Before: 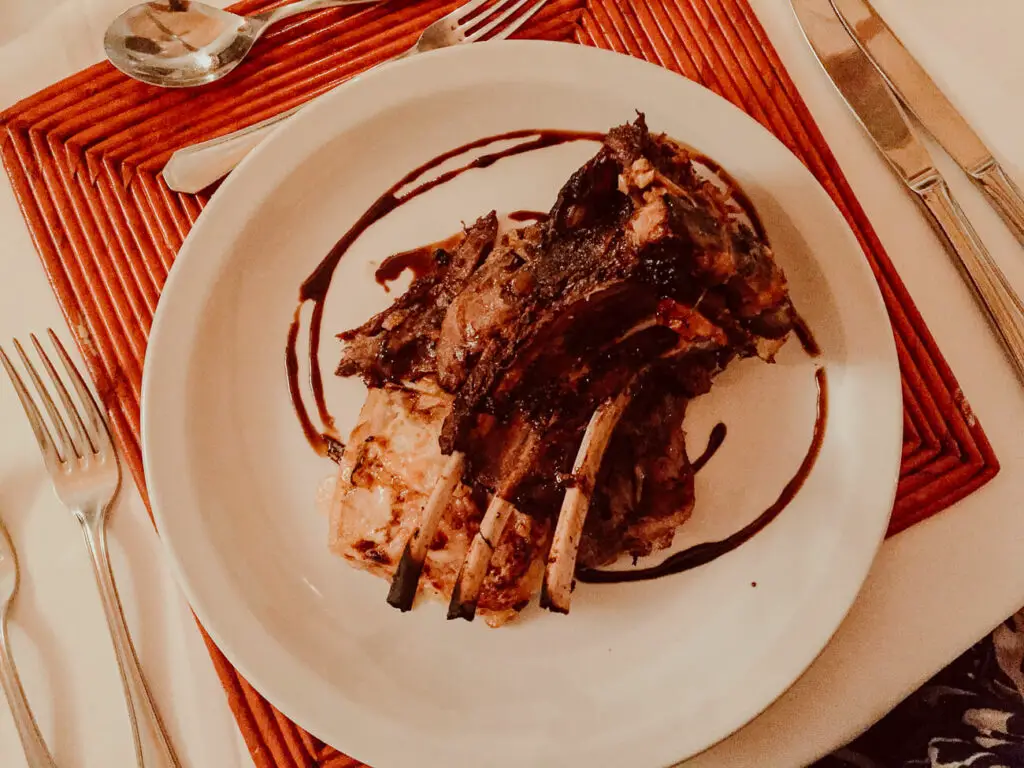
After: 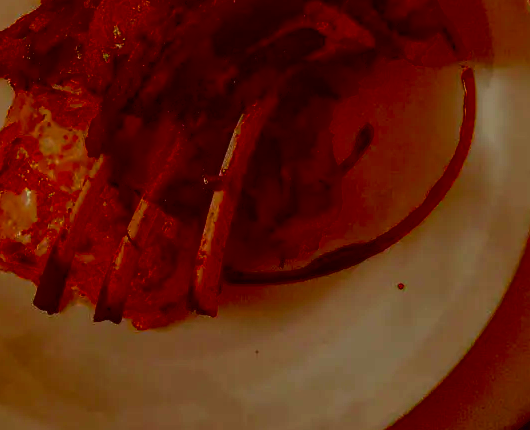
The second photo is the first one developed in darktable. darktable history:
crop: left 34.479%, top 38.822%, right 13.718%, bottom 5.172%
haze removal: compatibility mode true, adaptive false
contrast brightness saturation: brightness -1, saturation 1
